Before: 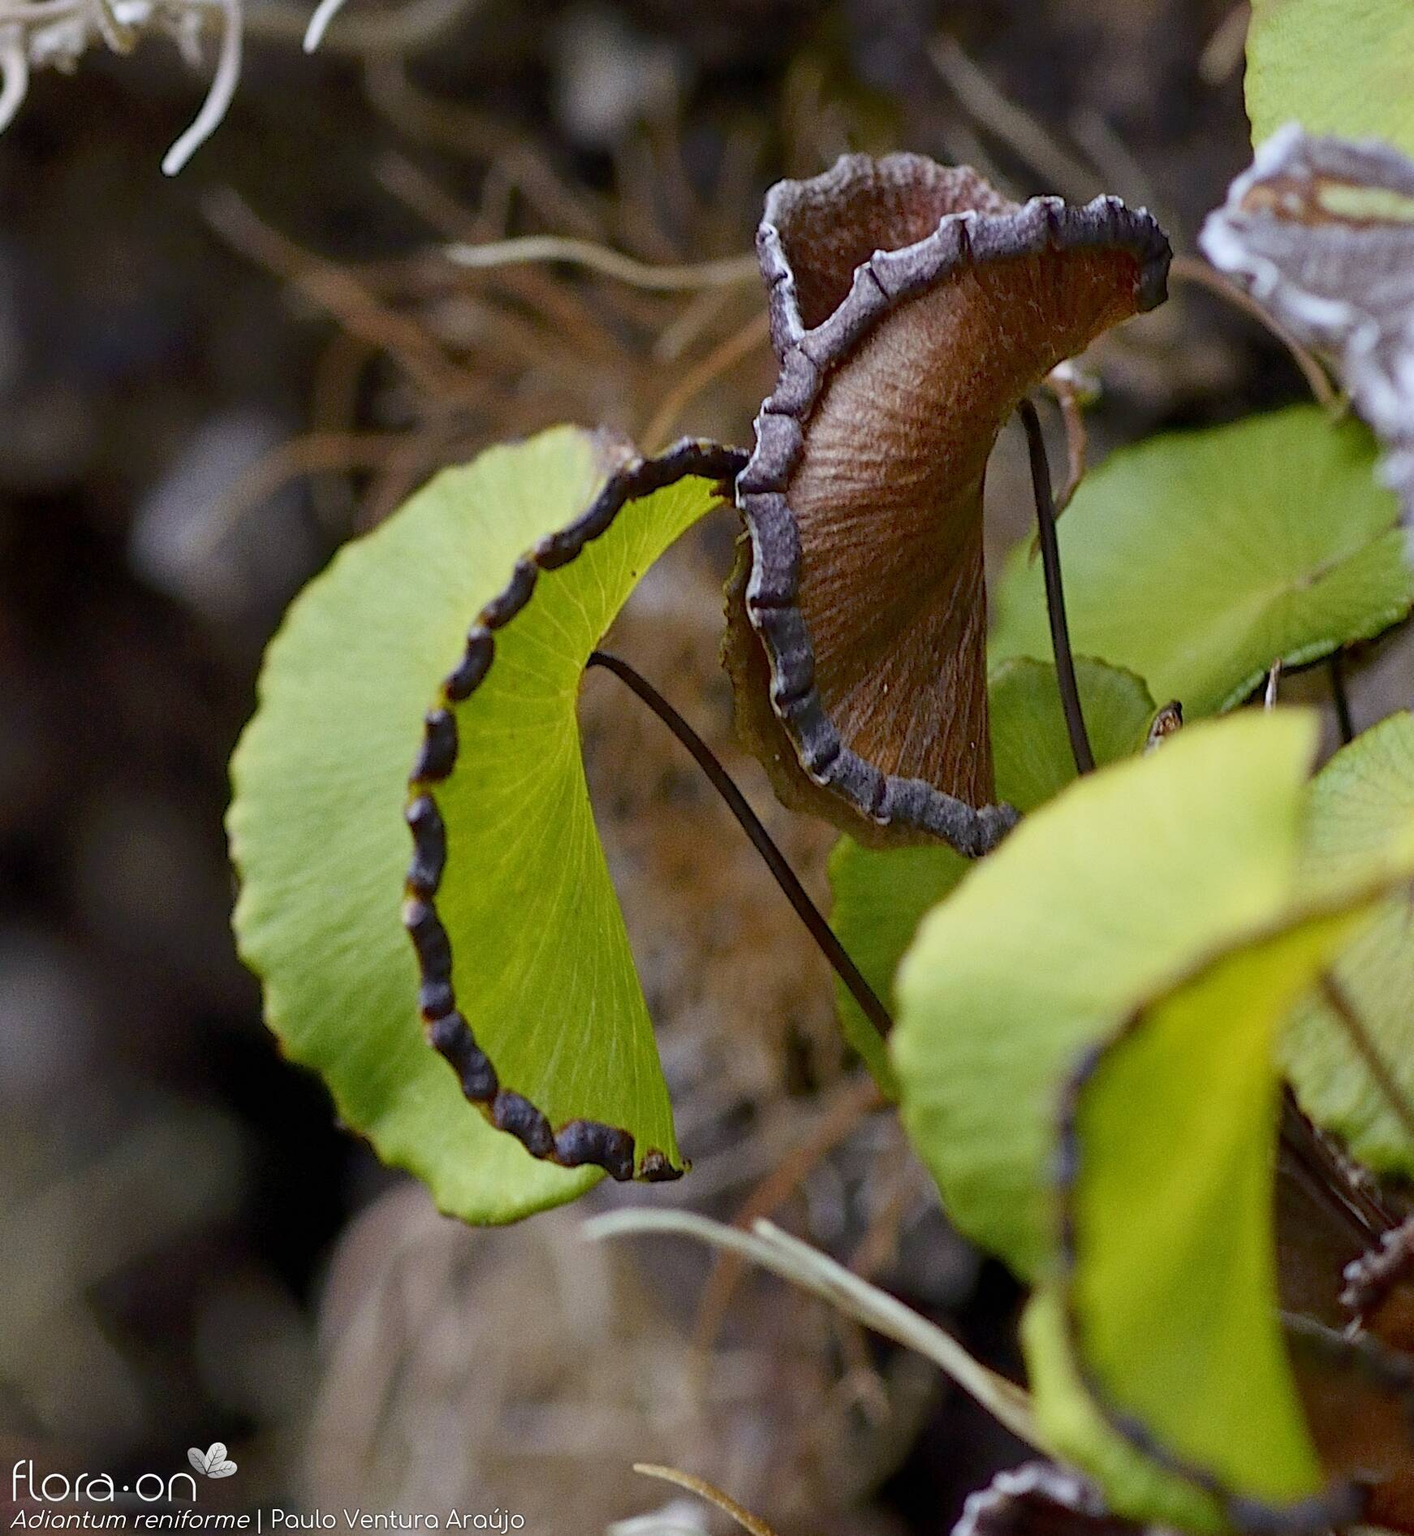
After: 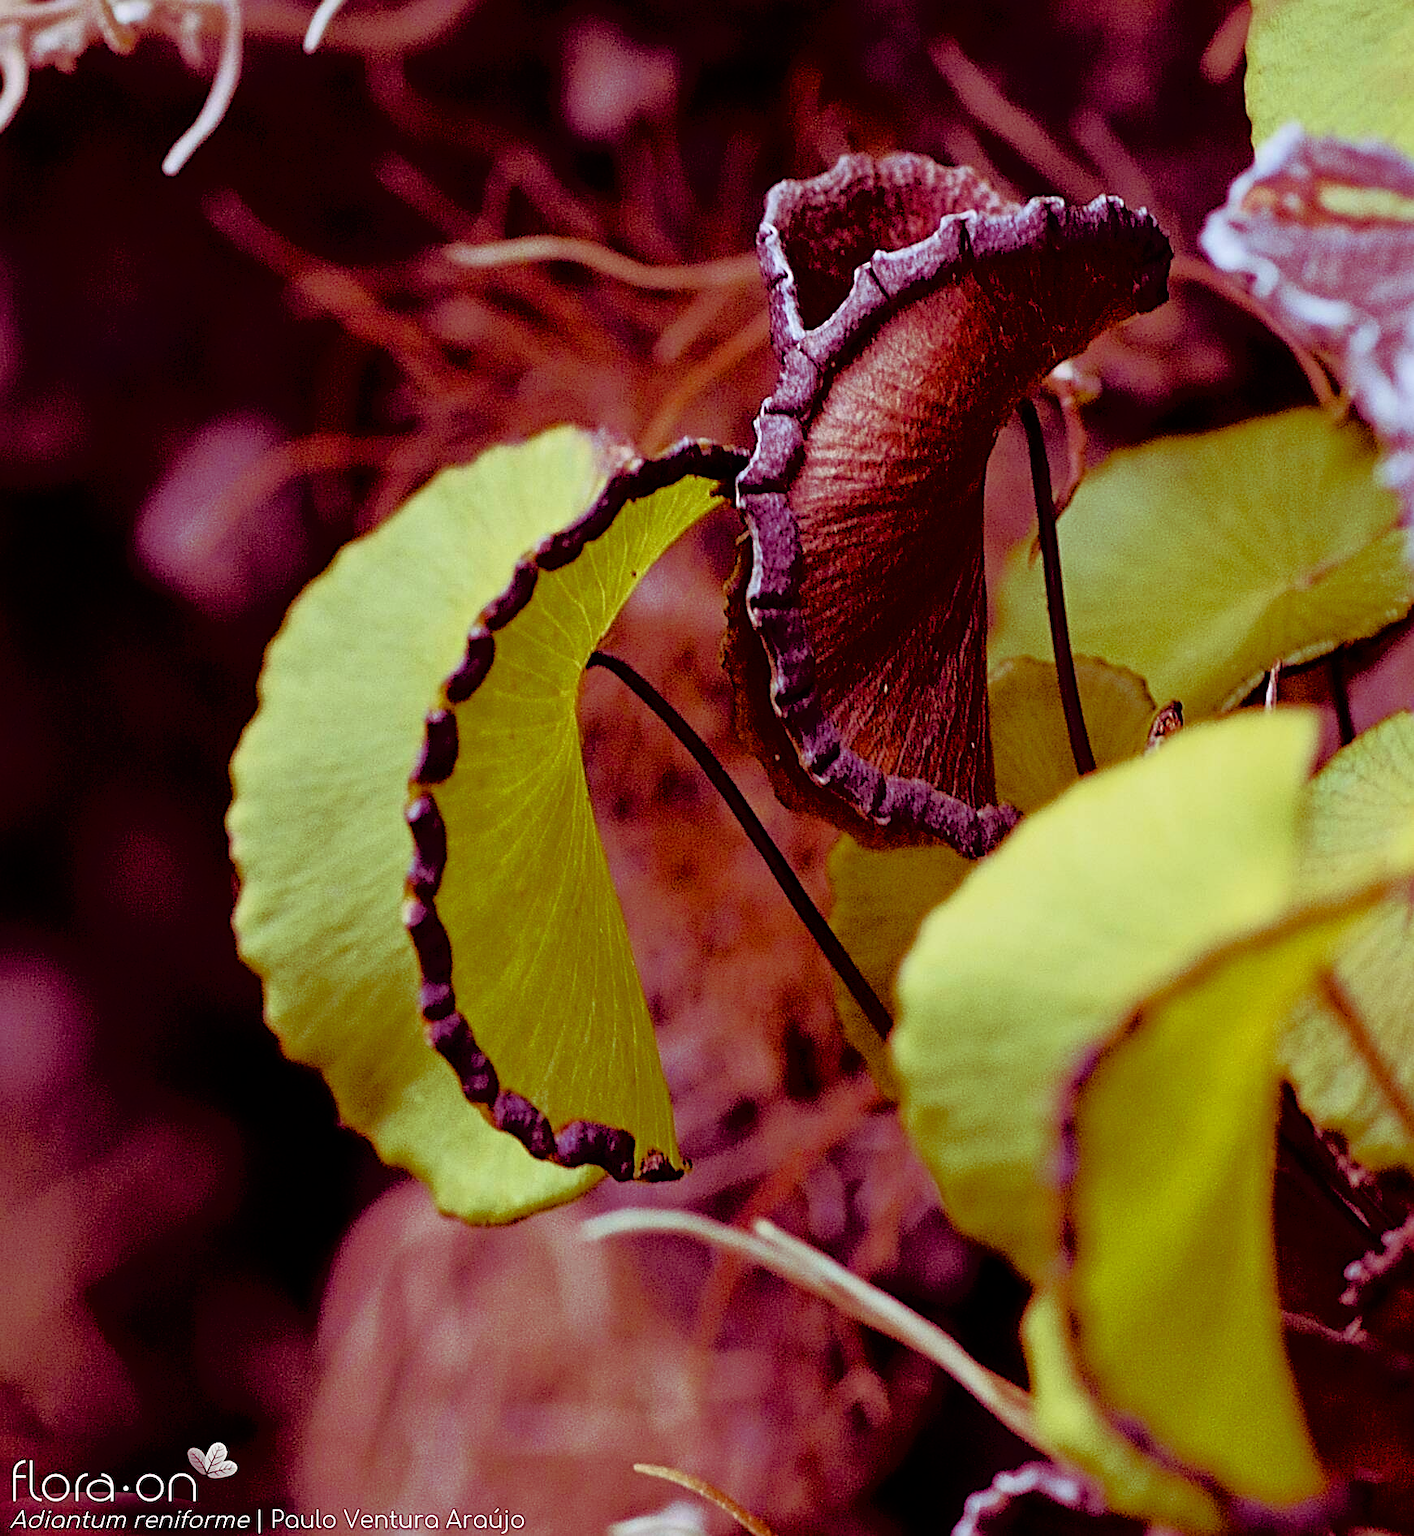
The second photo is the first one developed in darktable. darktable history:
tone equalizer: -8 EV -1.82 EV, -7 EV -1.19 EV, -6 EV -1.59 EV, edges refinement/feathering 500, mask exposure compensation -1.57 EV, preserve details no
sharpen: on, module defaults
velvia: on, module defaults
color balance rgb: shadows lift › luminance -18.483%, shadows lift › chroma 35.312%, perceptual saturation grading › global saturation 9.268%, perceptual saturation grading › highlights -12.997%, perceptual saturation grading › mid-tones 14.518%, perceptual saturation grading › shadows 22.308%
